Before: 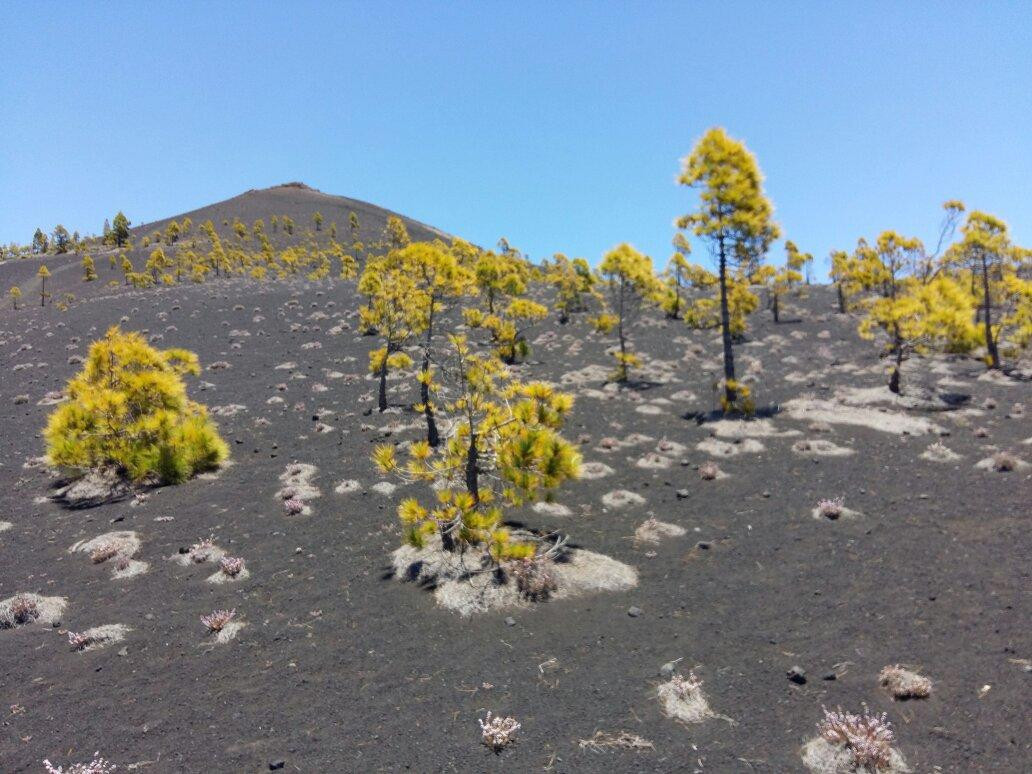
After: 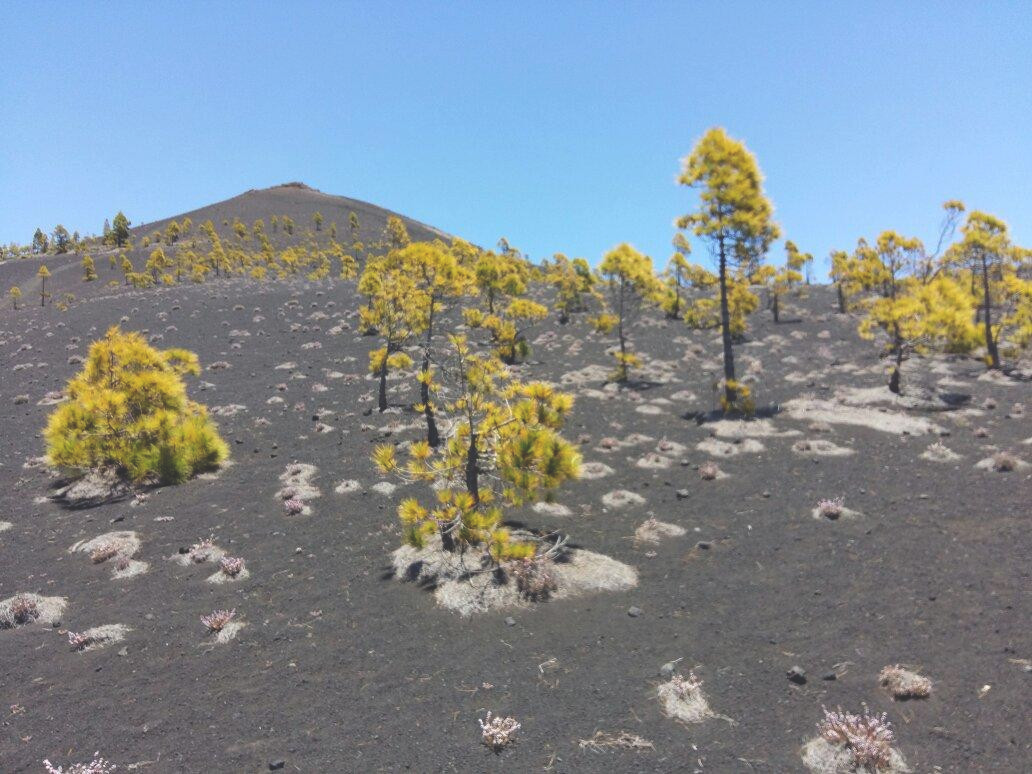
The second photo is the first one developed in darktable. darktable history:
exposure: black level correction -0.028, compensate highlight preservation false
